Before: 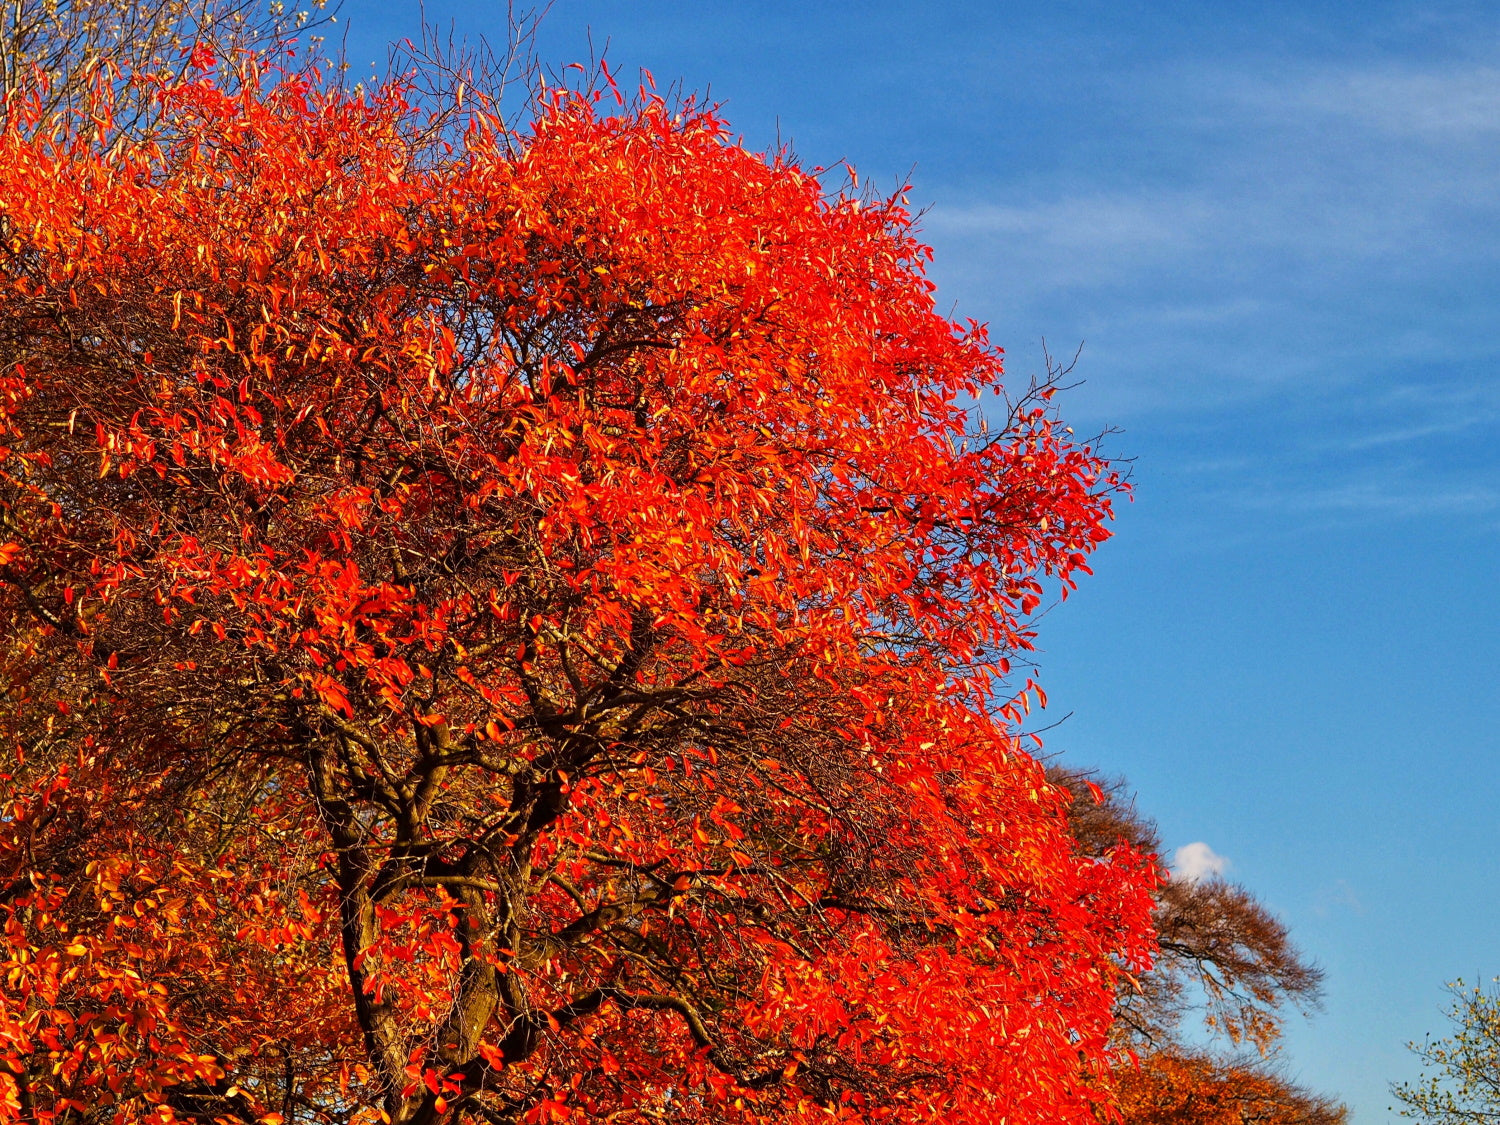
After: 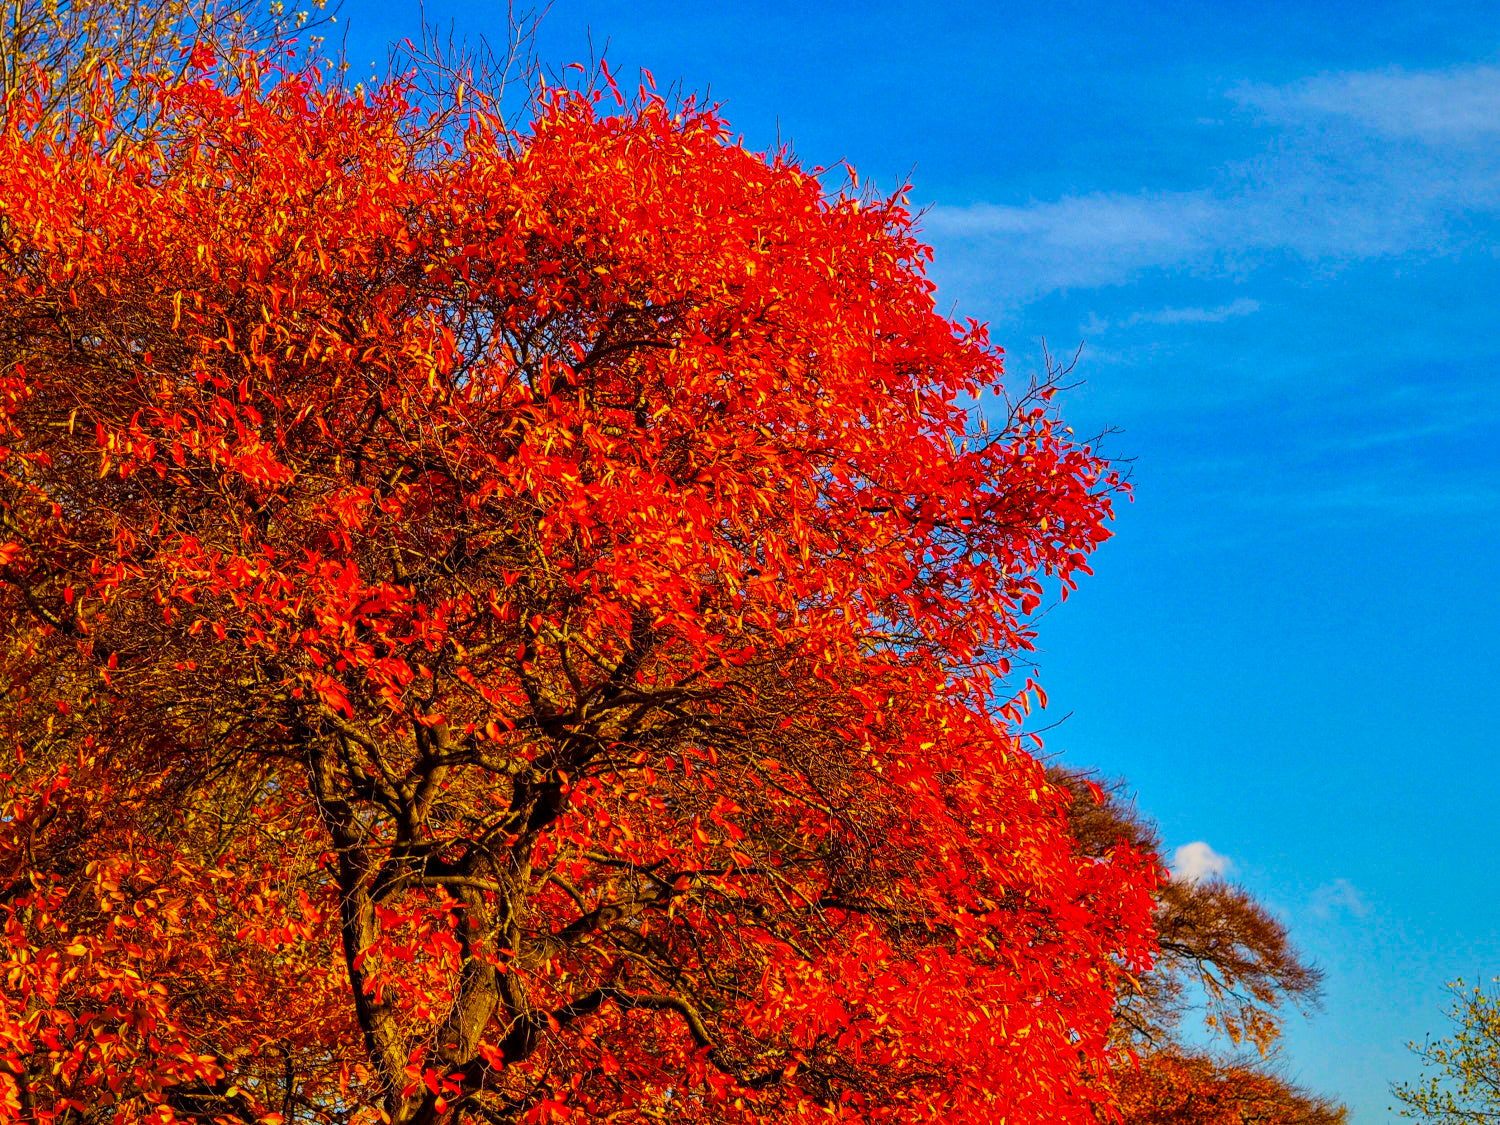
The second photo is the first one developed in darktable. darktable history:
local contrast: on, module defaults
color correction: highlights a* -2.61, highlights b* 2.31
color balance rgb: highlights gain › chroma 0.125%, highlights gain › hue 331.41°, linear chroma grading › shadows 10.148%, linear chroma grading › highlights 10.299%, linear chroma grading › global chroma 14.545%, linear chroma grading › mid-tones 14.982%, perceptual saturation grading › global saturation 24.962%
shadows and highlights: shadows 39.32, highlights -59.9
